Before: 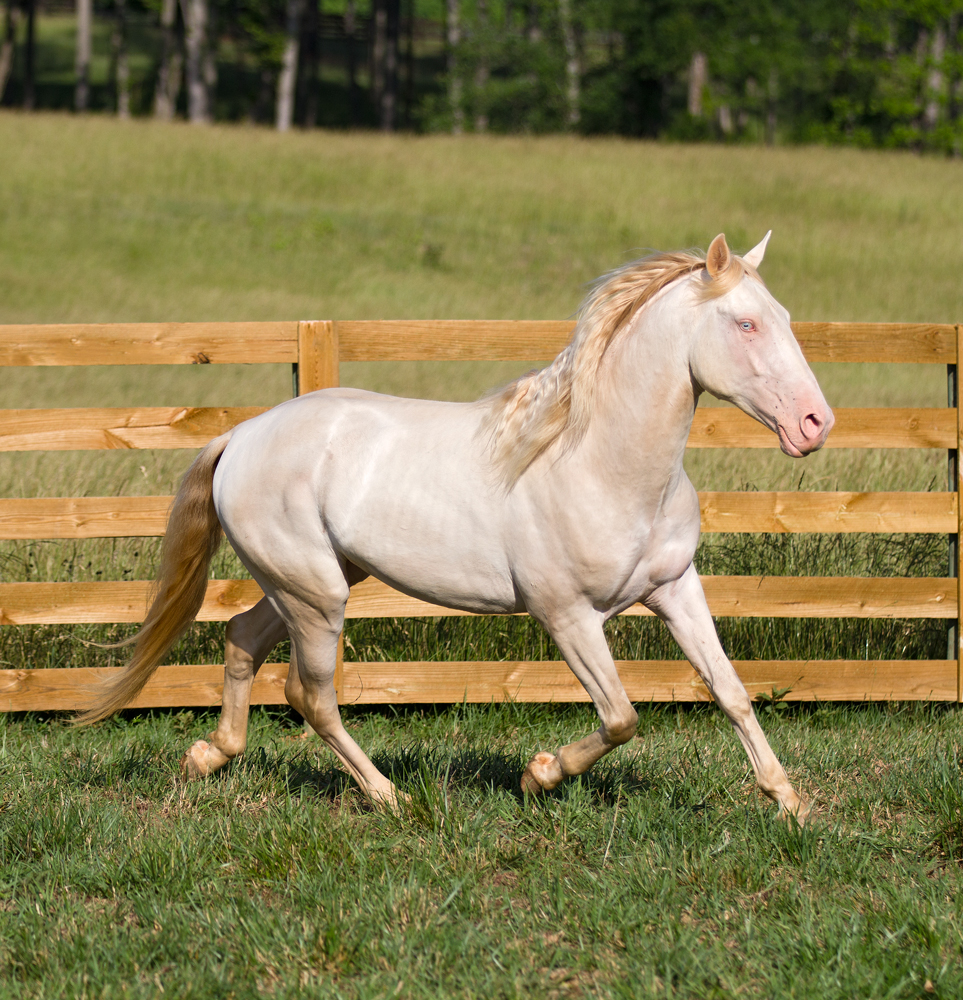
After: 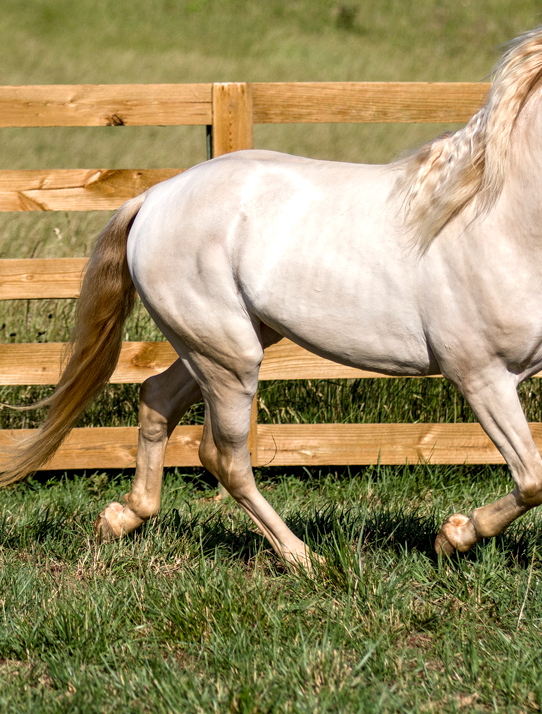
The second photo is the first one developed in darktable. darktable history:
local contrast: detail 150%
crop: left 8.966%, top 23.852%, right 34.699%, bottom 4.703%
